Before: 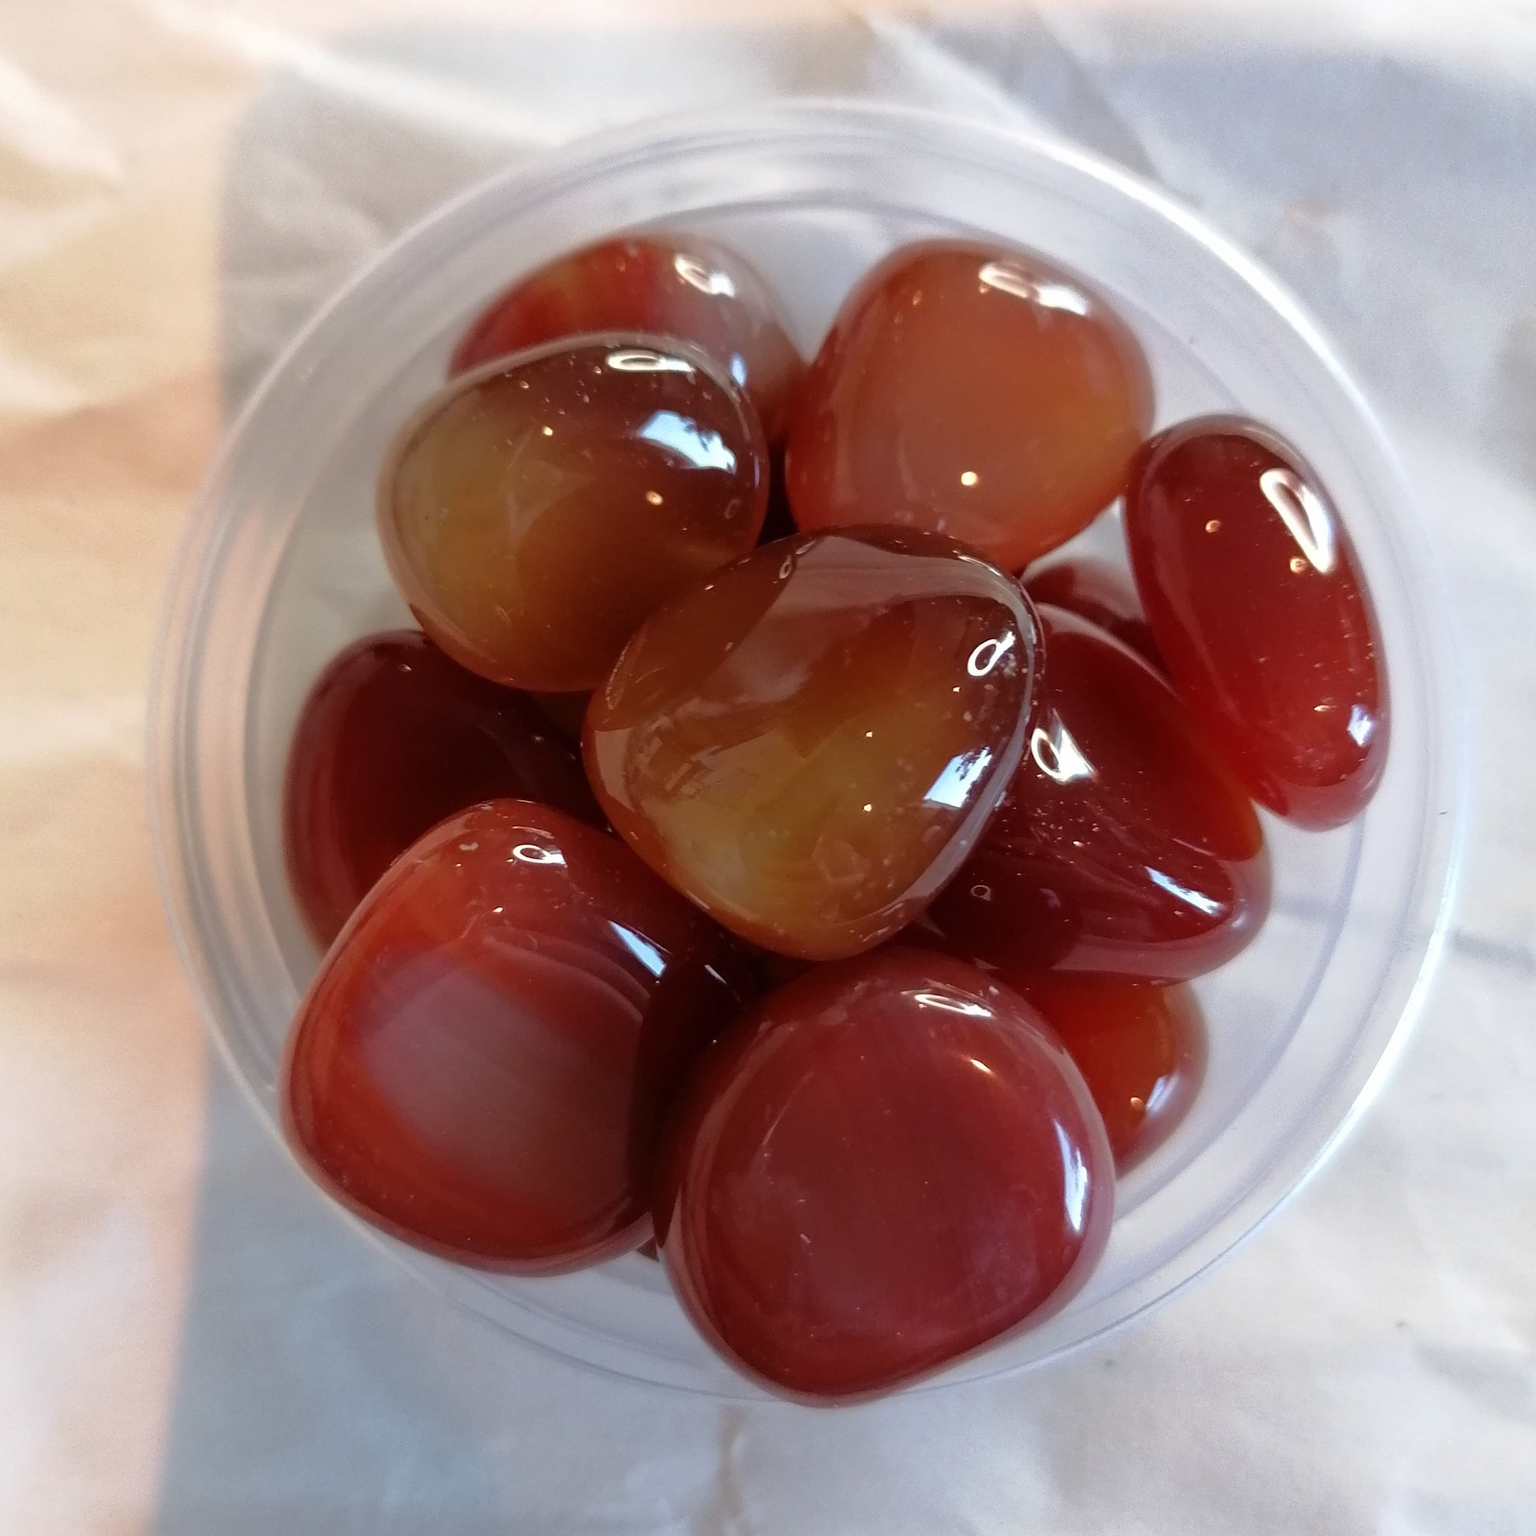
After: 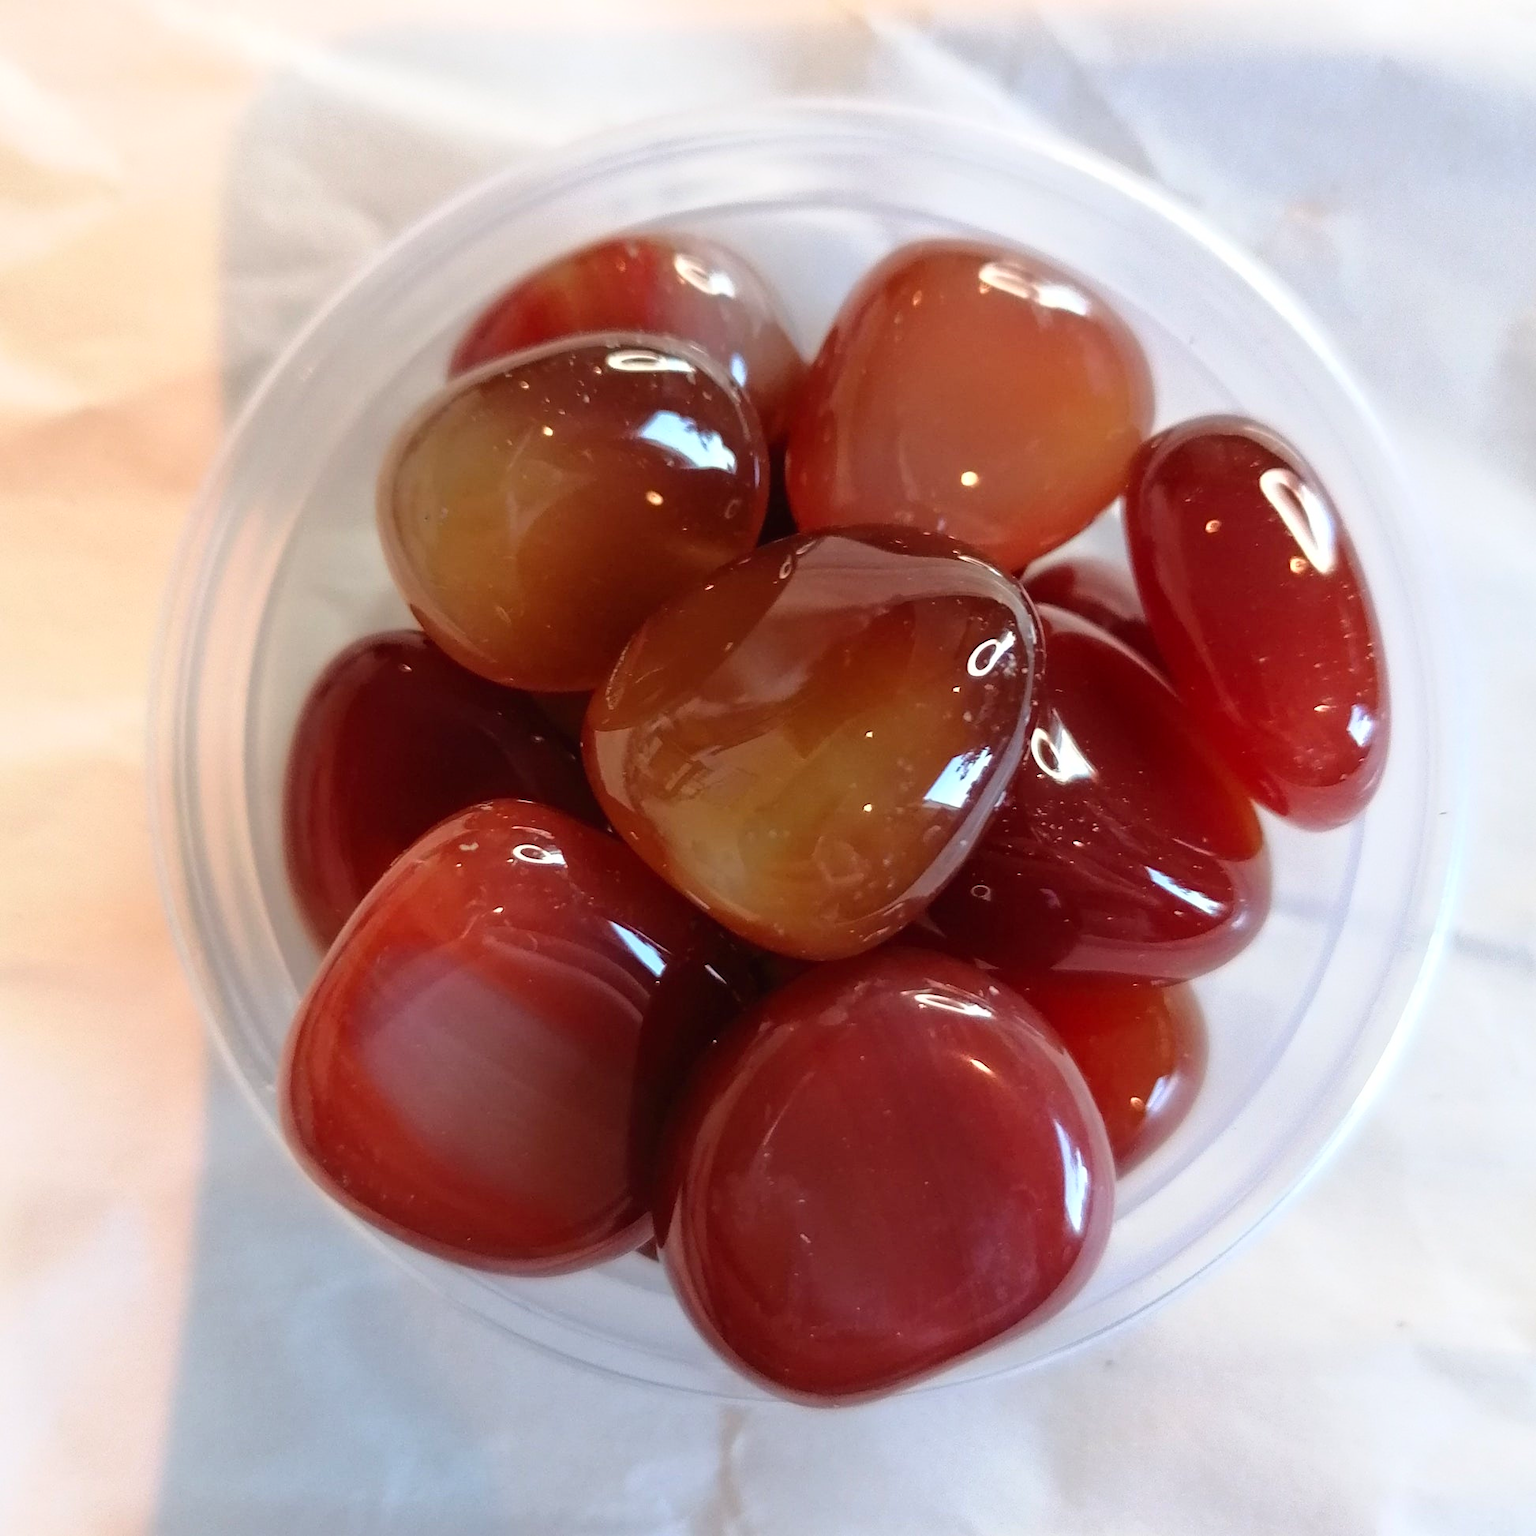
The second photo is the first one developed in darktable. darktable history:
contrast brightness saturation: contrast 0.198, brightness 0.143, saturation 0.14
